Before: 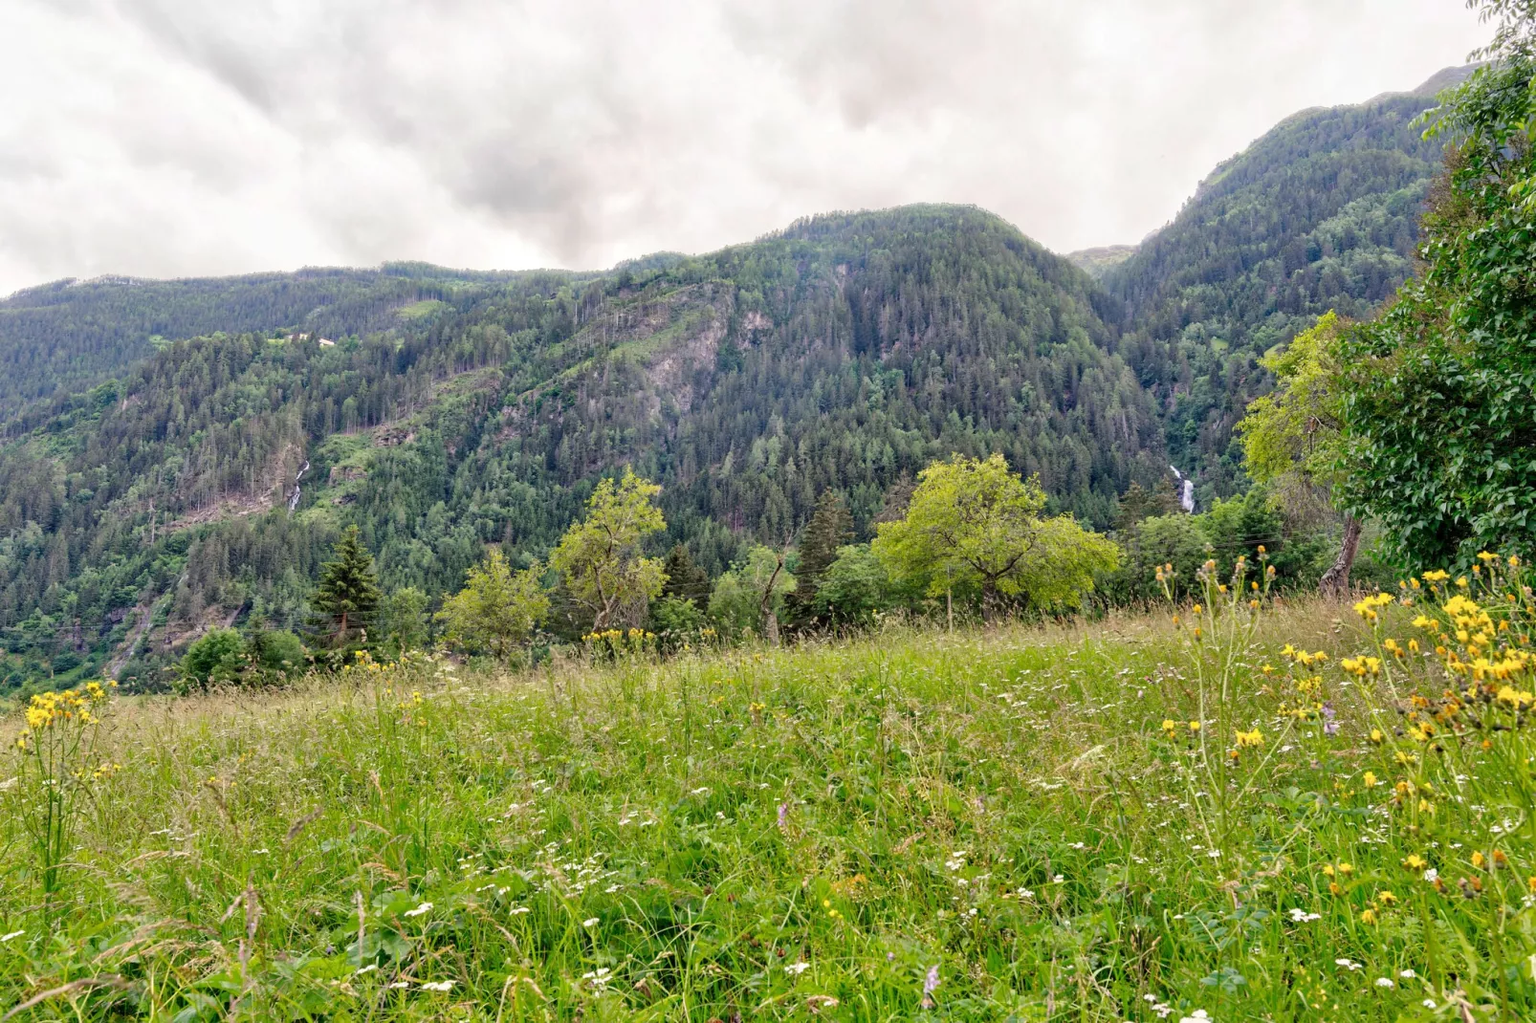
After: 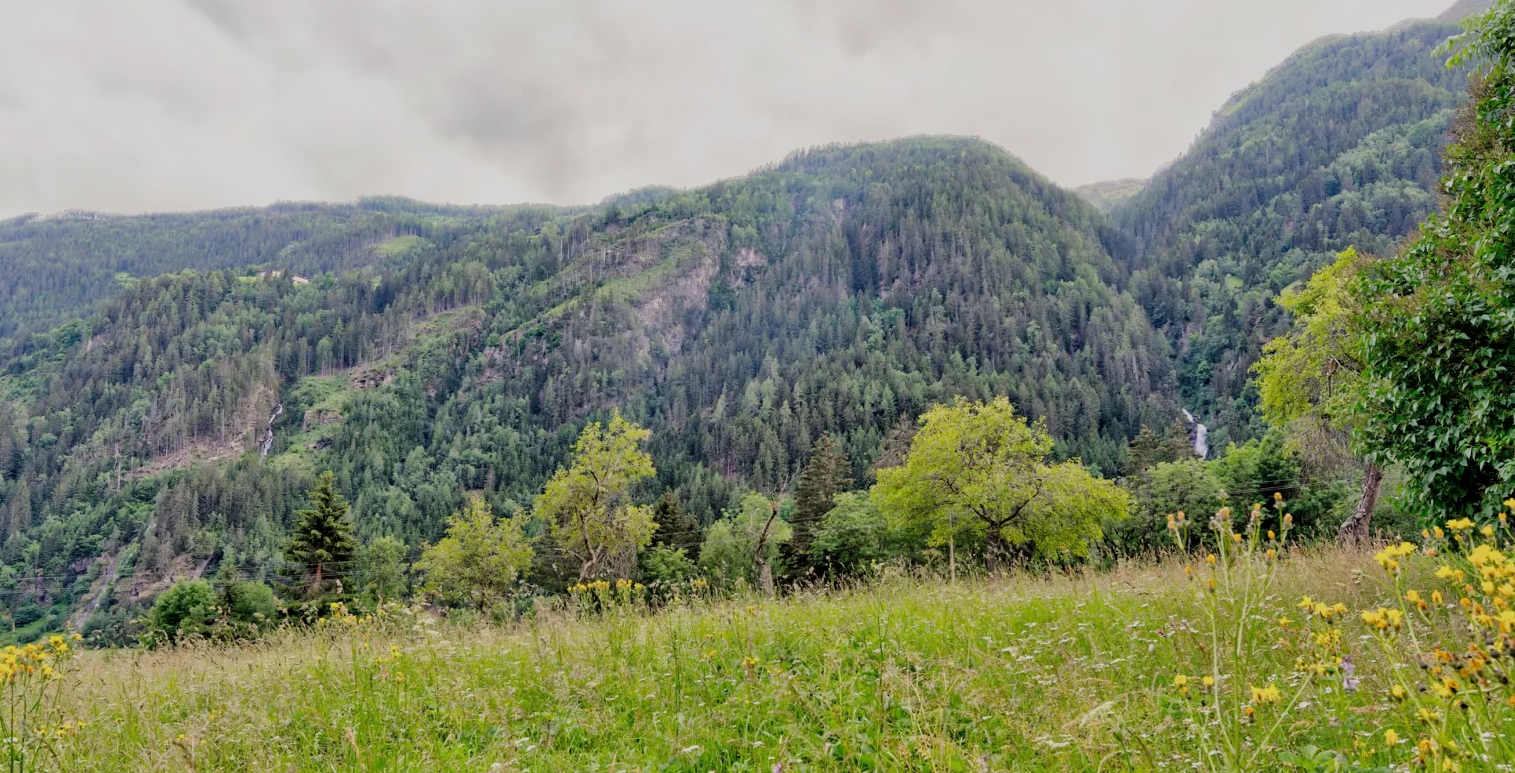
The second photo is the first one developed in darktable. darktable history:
crop: left 2.565%, top 7.318%, right 3.091%, bottom 20.365%
filmic rgb: black relative exposure -7.65 EV, white relative exposure 4.56 EV, threshold 5.94 EV, hardness 3.61, enable highlight reconstruction true
